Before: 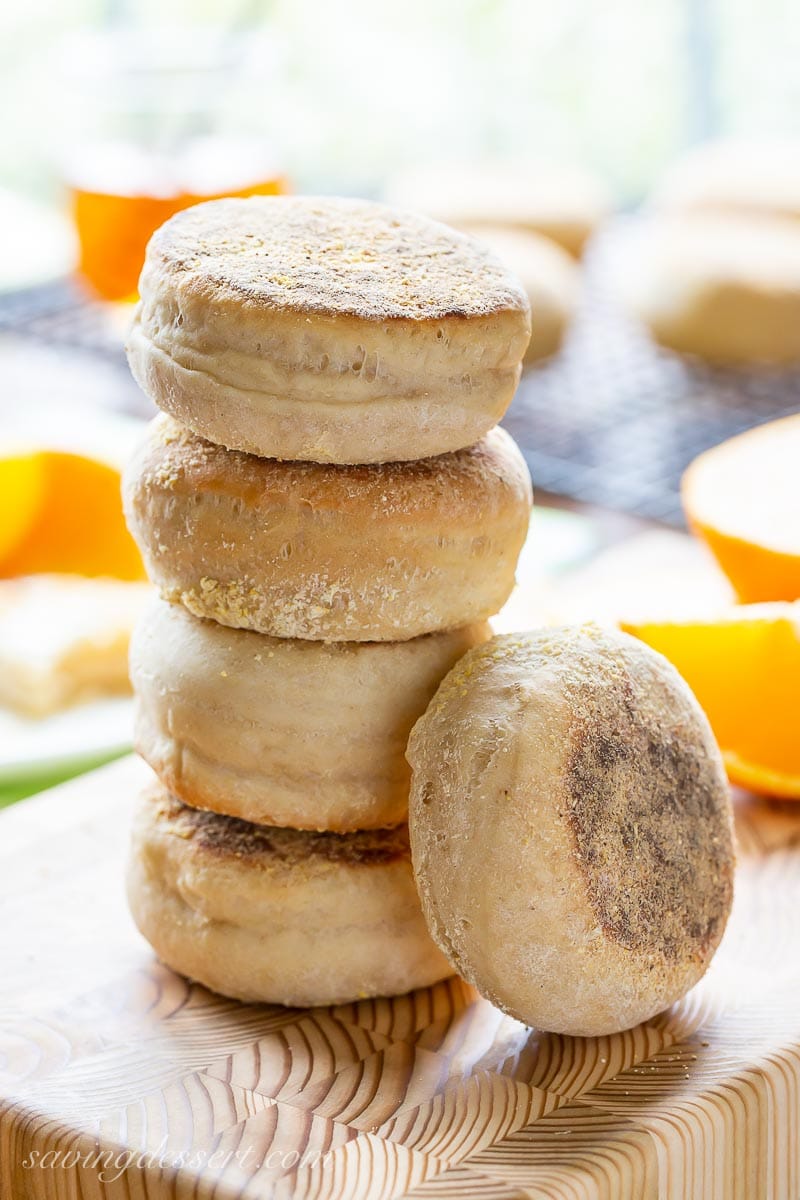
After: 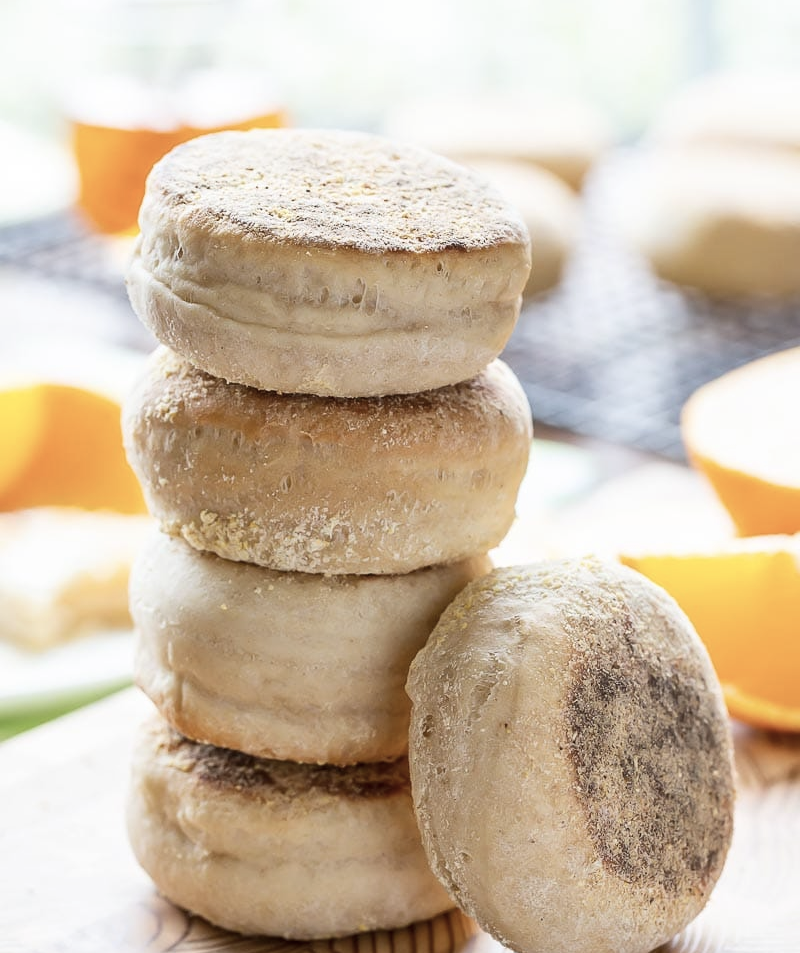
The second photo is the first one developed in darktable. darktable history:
contrast brightness saturation: contrast 0.104, saturation -0.305
crop and rotate: top 5.648%, bottom 14.93%
